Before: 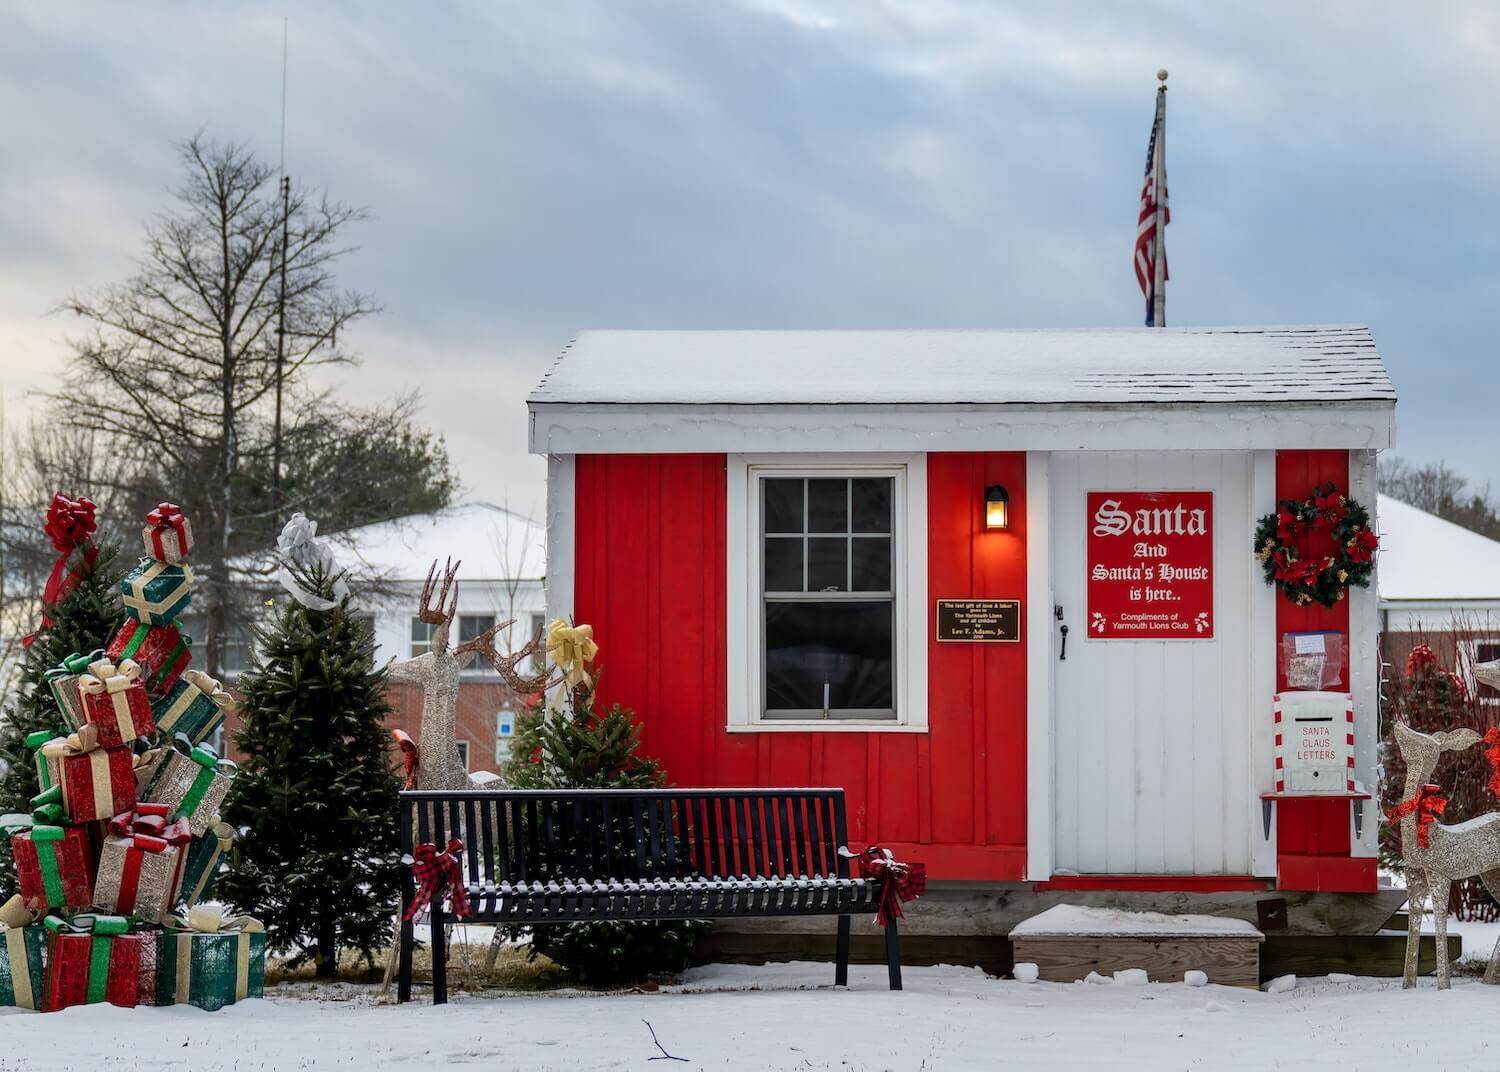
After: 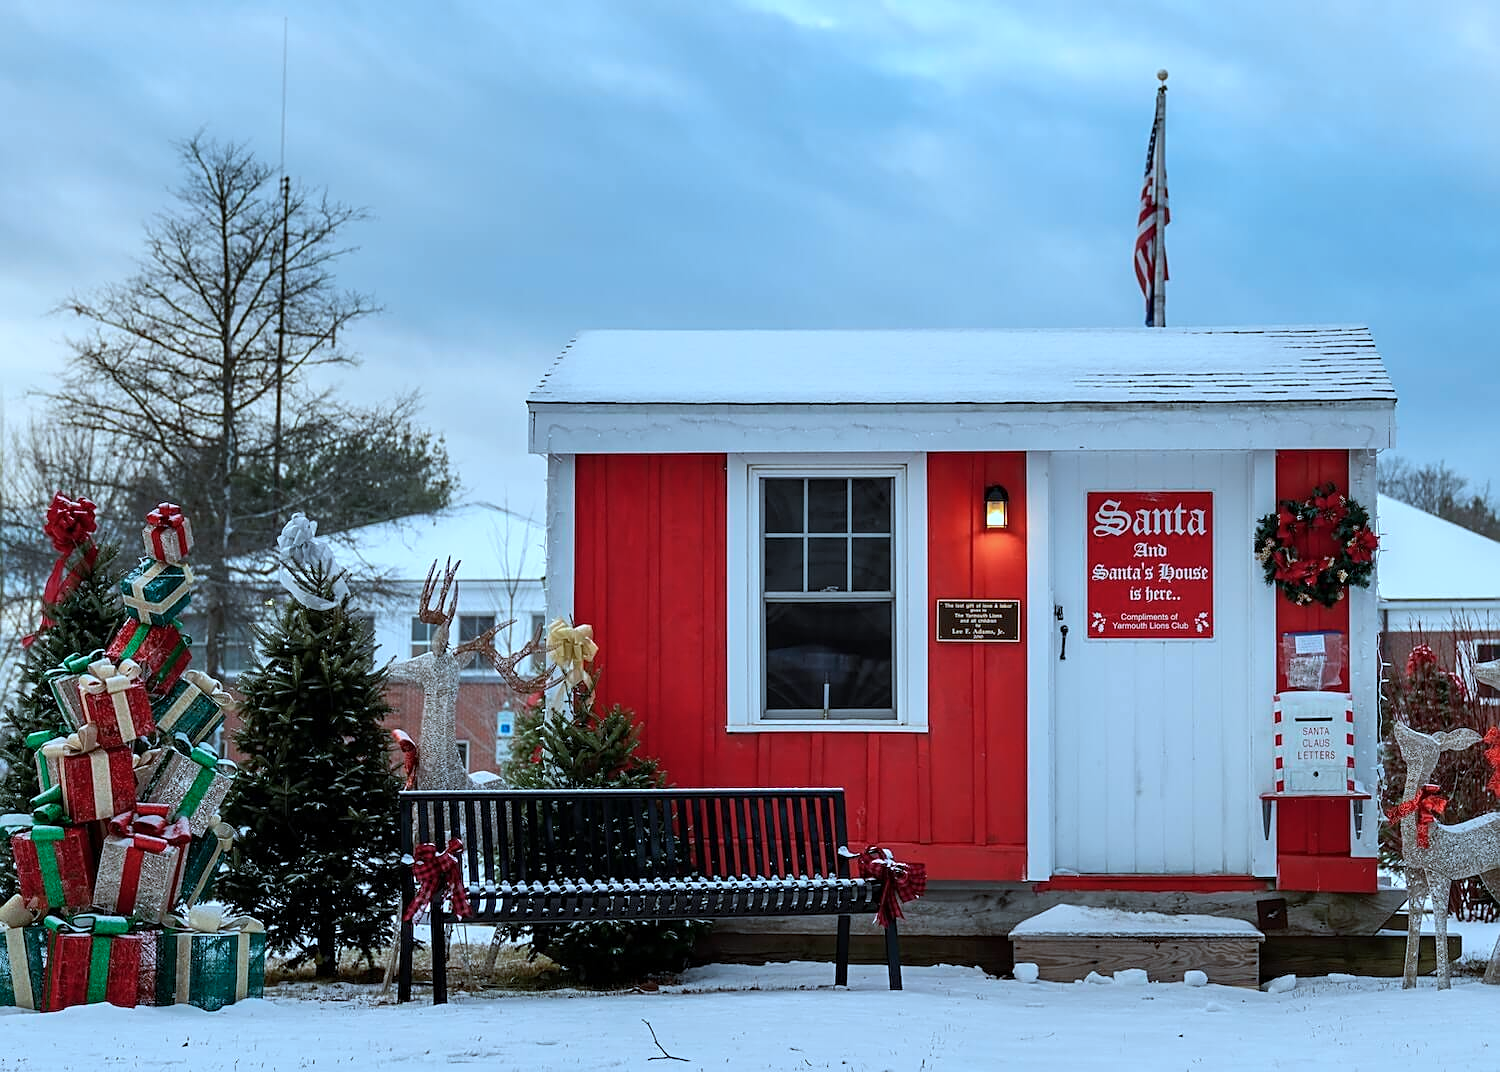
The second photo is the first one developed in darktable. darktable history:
color correction: highlights a* -9.35, highlights b* -23.15
sharpen: on, module defaults
